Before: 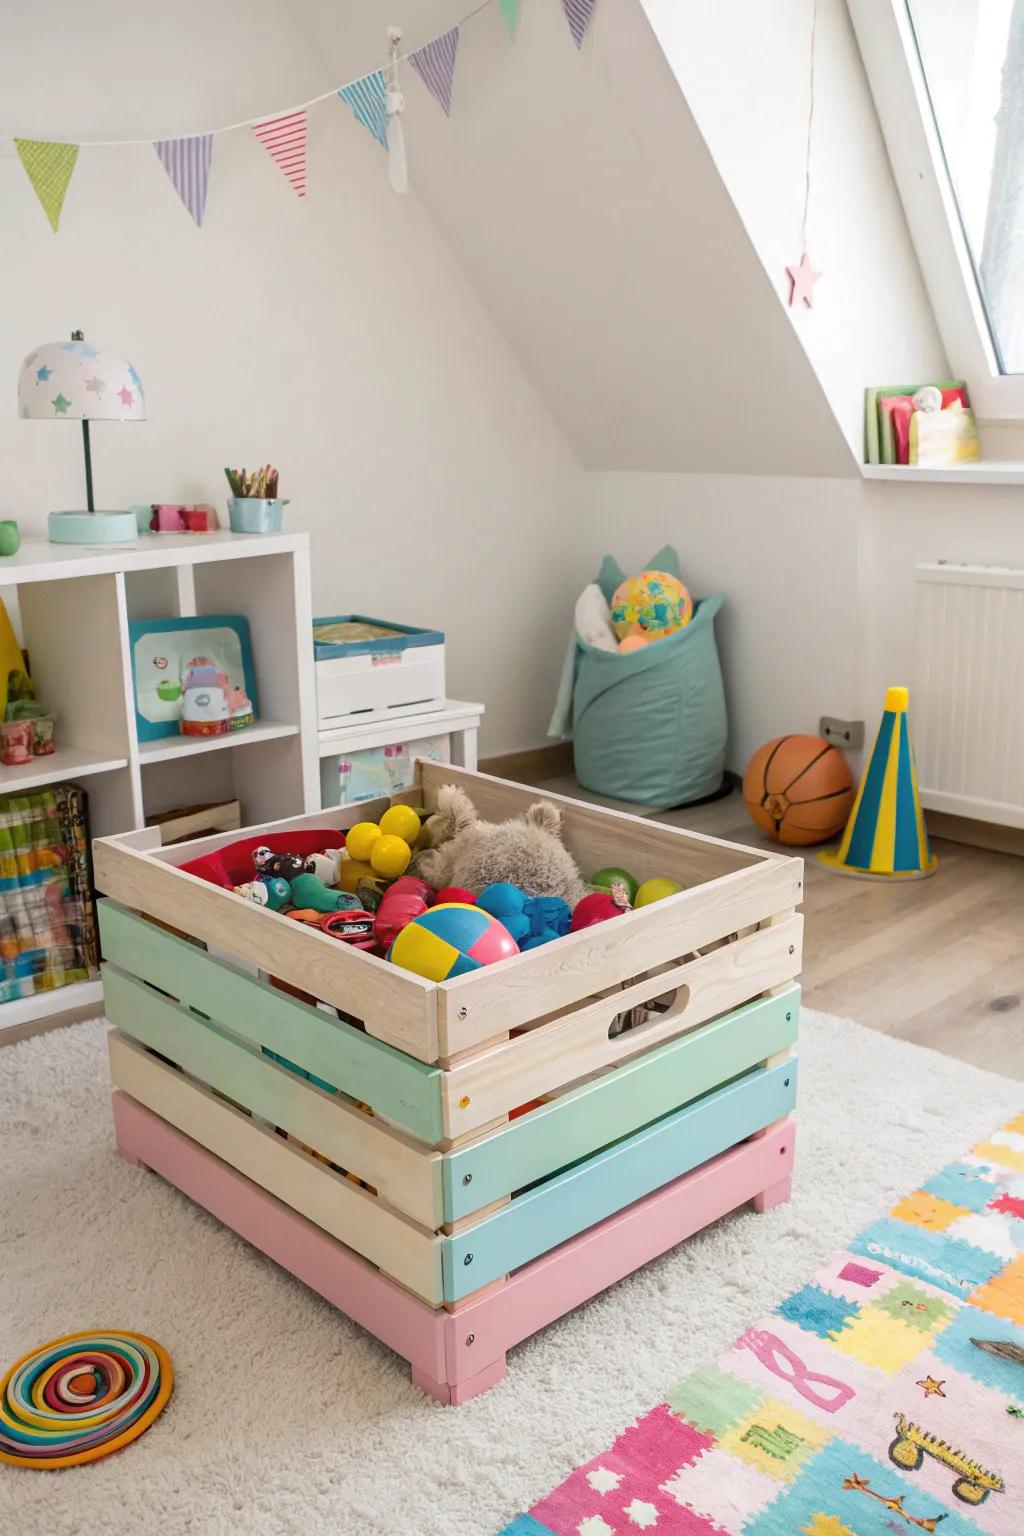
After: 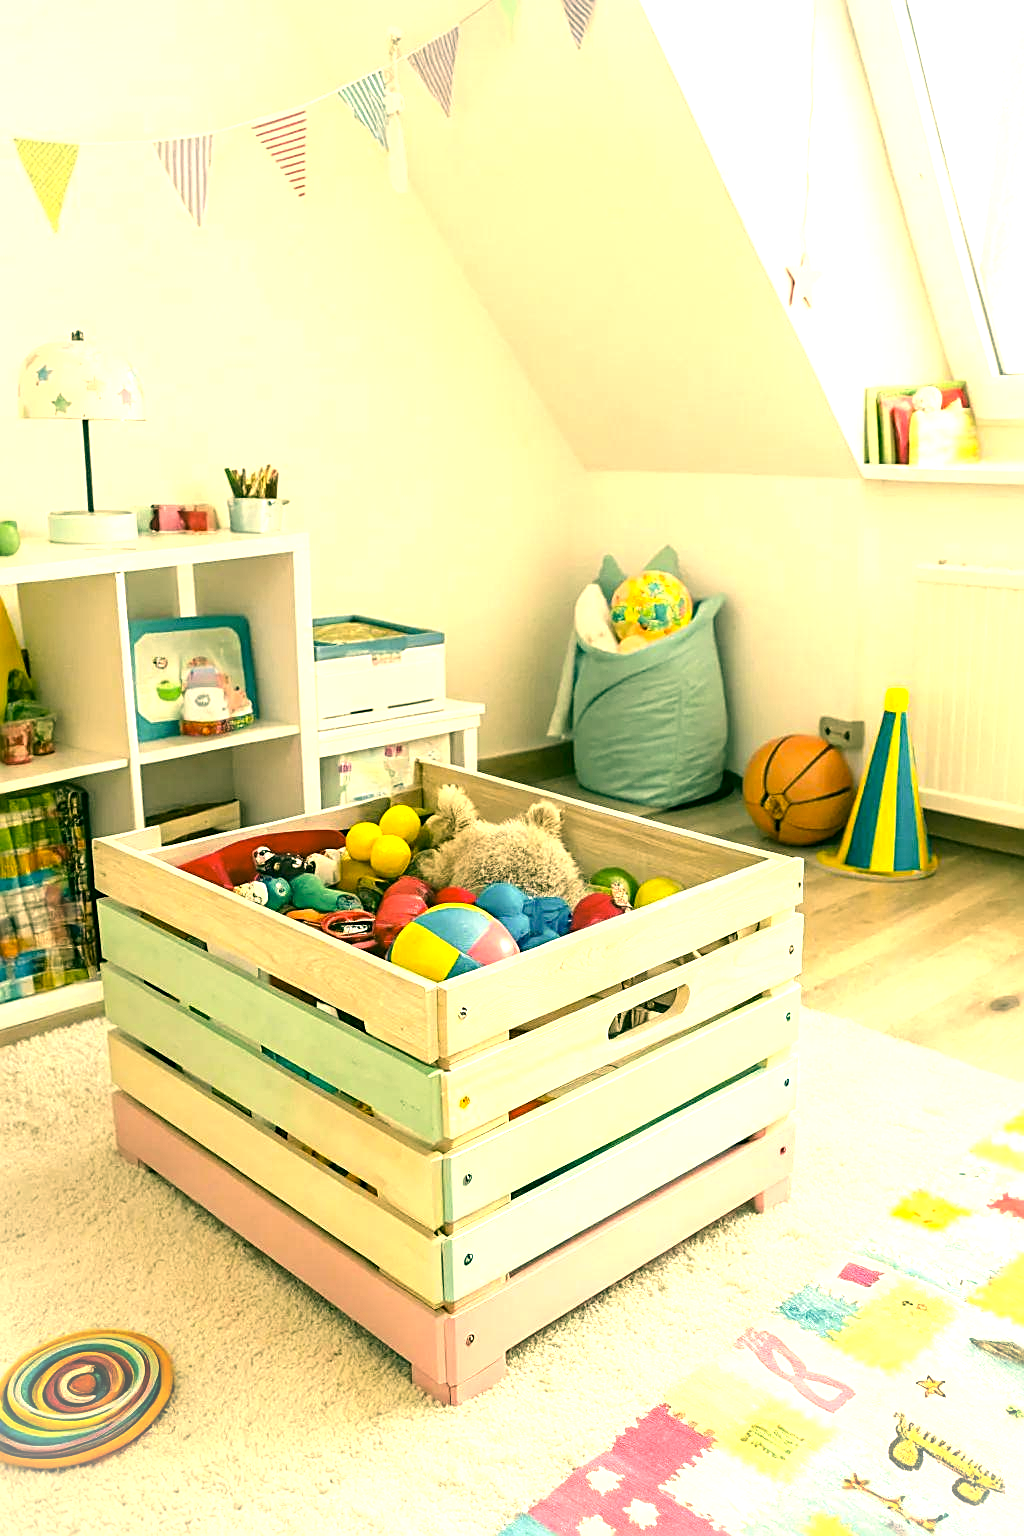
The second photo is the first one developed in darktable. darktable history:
exposure: black level correction 0, exposure 0.701 EV, compensate exposure bias true, compensate highlight preservation false
local contrast: highlights 105%, shadows 98%, detail 120%, midtone range 0.2
tone equalizer: -8 EV -0.446 EV, -7 EV -0.421 EV, -6 EV -0.354 EV, -5 EV -0.253 EV, -3 EV 0.19 EV, -2 EV 0.332 EV, -1 EV 0.414 EV, +0 EV 0.41 EV, edges refinement/feathering 500, mask exposure compensation -1.57 EV, preserve details no
vignetting: brightness 0.314, saturation -0.003
sharpen: on, module defaults
color correction: highlights a* 5.71, highlights b* 33.21, shadows a* -26.23, shadows b* 3.89
